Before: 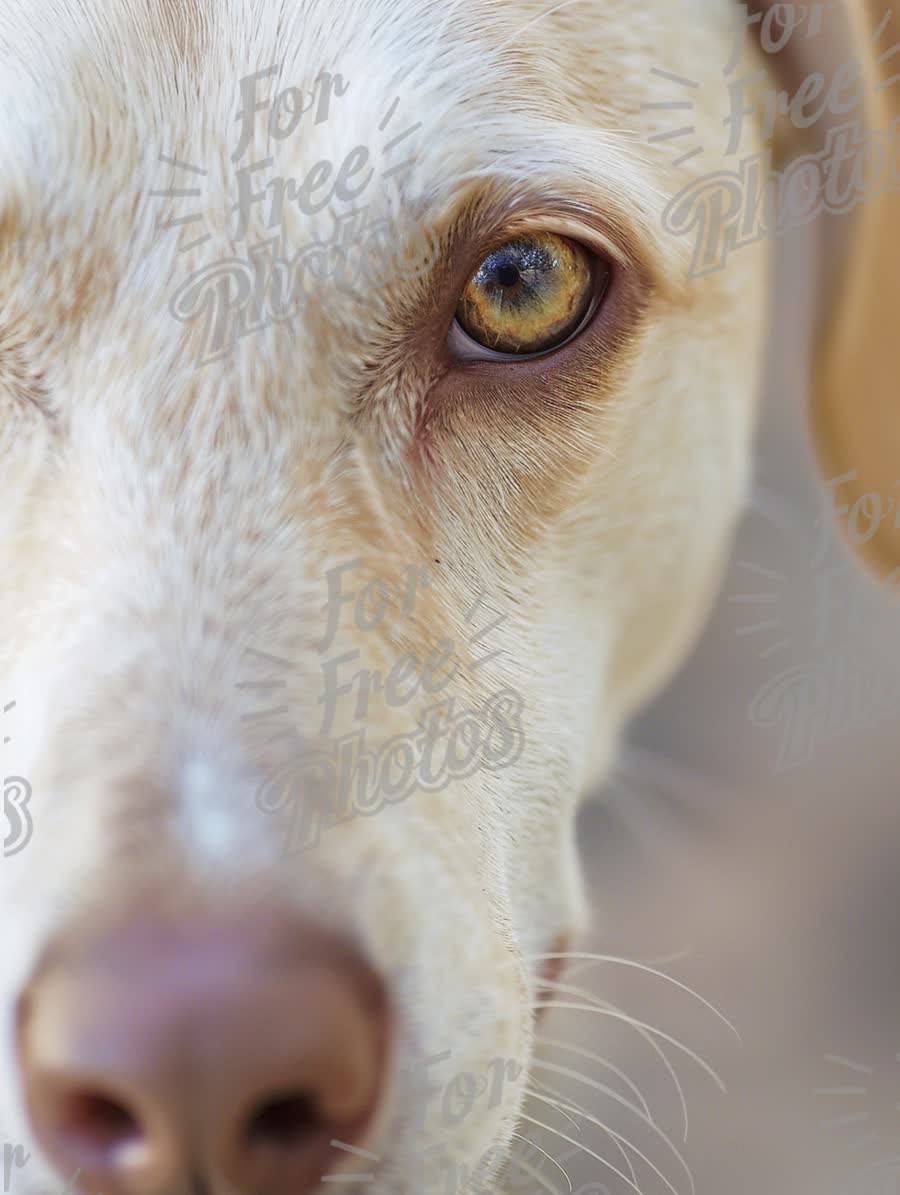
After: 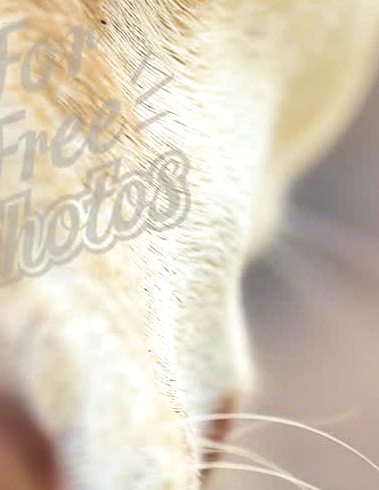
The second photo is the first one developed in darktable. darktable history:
crop: left 37.221%, top 45.169%, right 20.63%, bottom 13.777%
shadows and highlights: shadows 49, highlights -41, soften with gaussian
exposure: exposure 0.7 EV, compensate highlight preservation false
velvia: strength 29%
